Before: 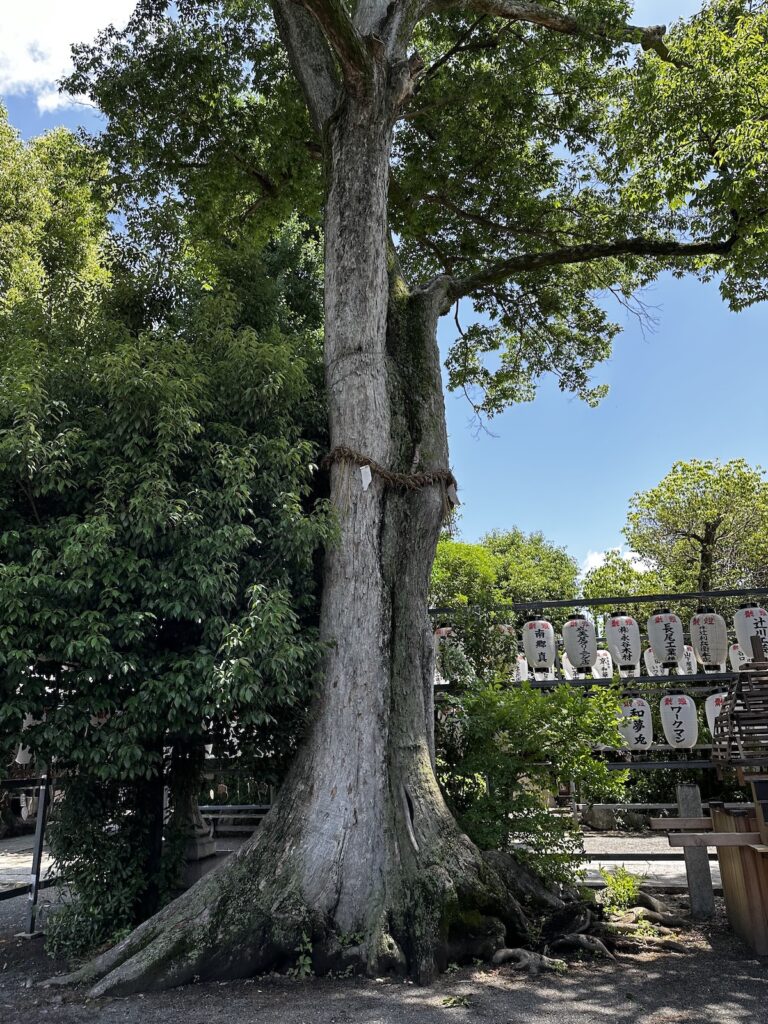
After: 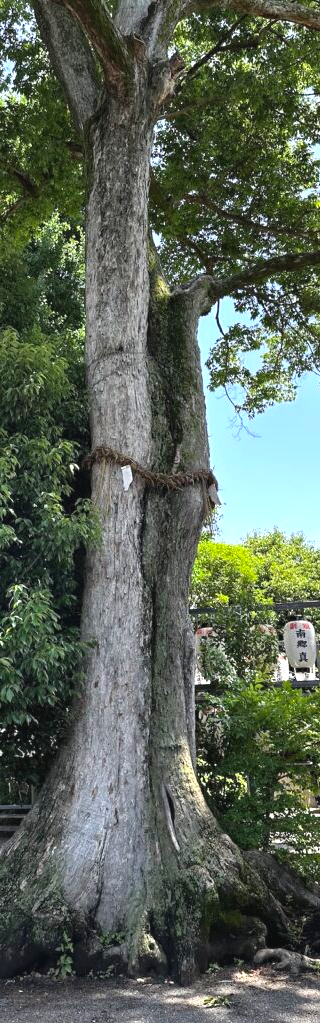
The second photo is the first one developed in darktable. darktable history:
exposure: black level correction -0.002, exposure 0.708 EV, compensate exposure bias true, compensate highlight preservation false
crop: left 31.229%, right 27.105%
